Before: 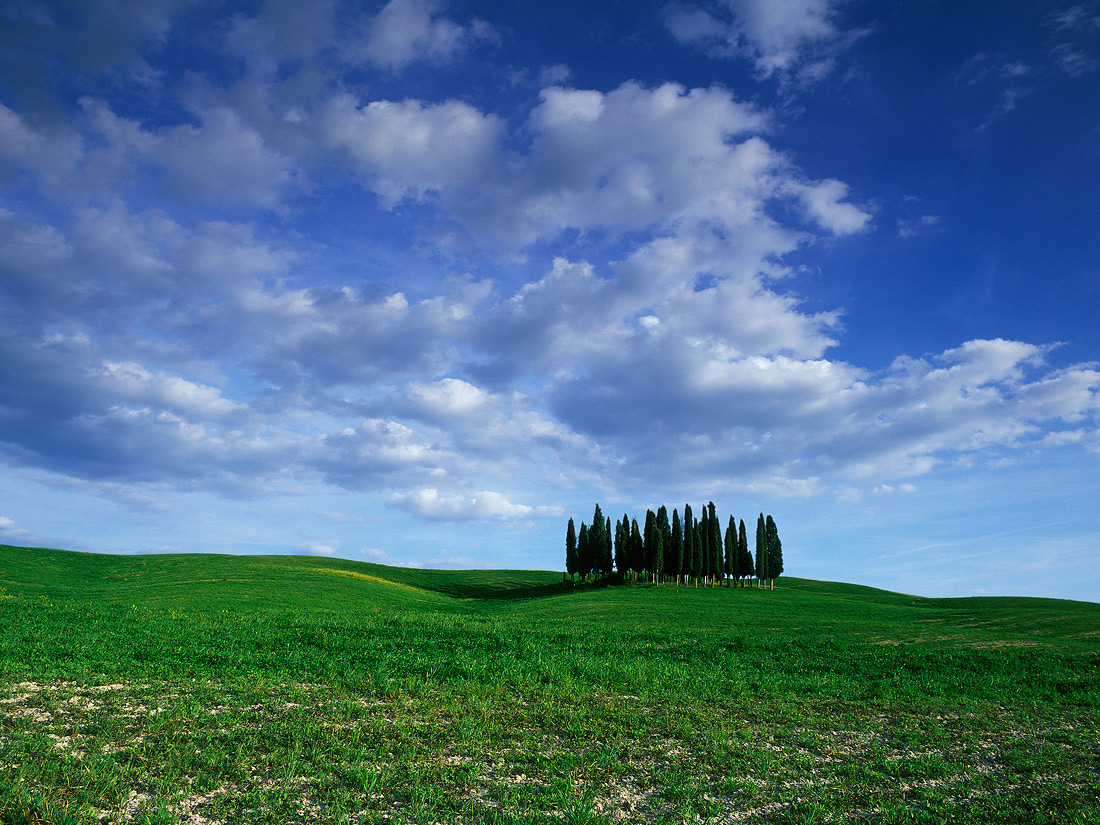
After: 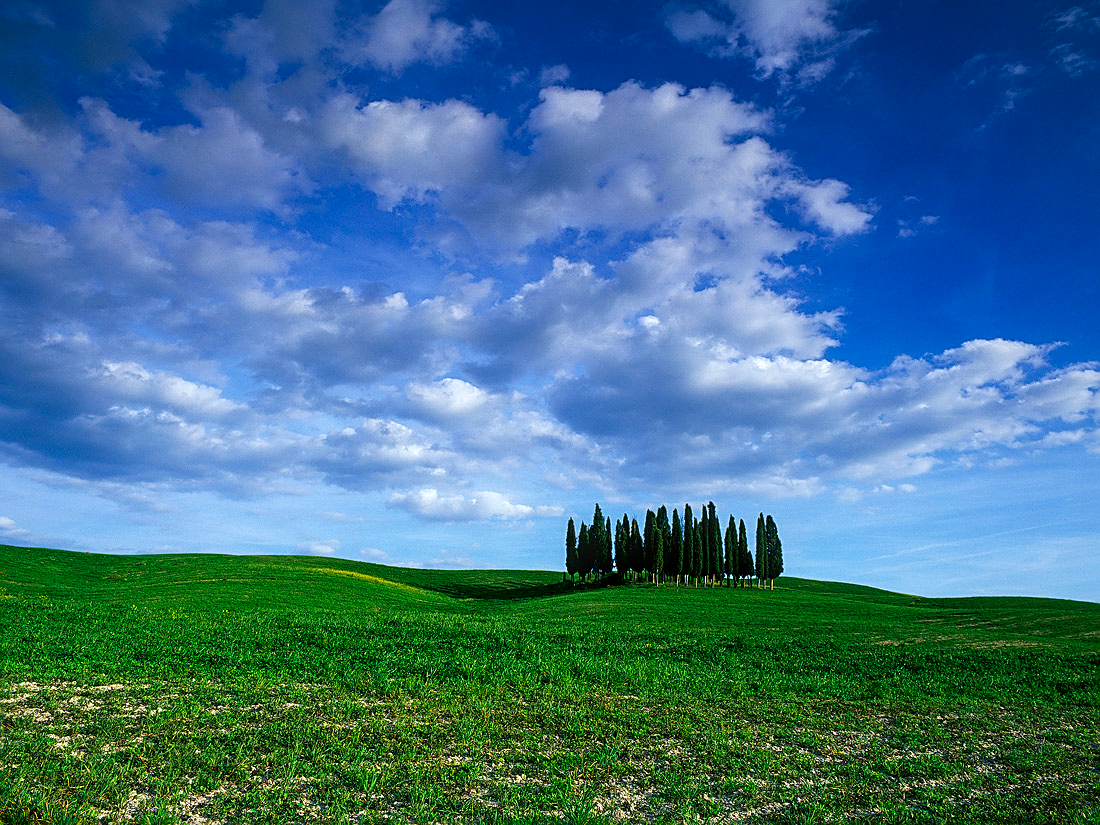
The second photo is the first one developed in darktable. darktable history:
contrast brightness saturation: contrast 0.078, saturation 0.201
exposure: compensate exposure bias true, compensate highlight preservation false
local contrast: on, module defaults
sharpen: on, module defaults
